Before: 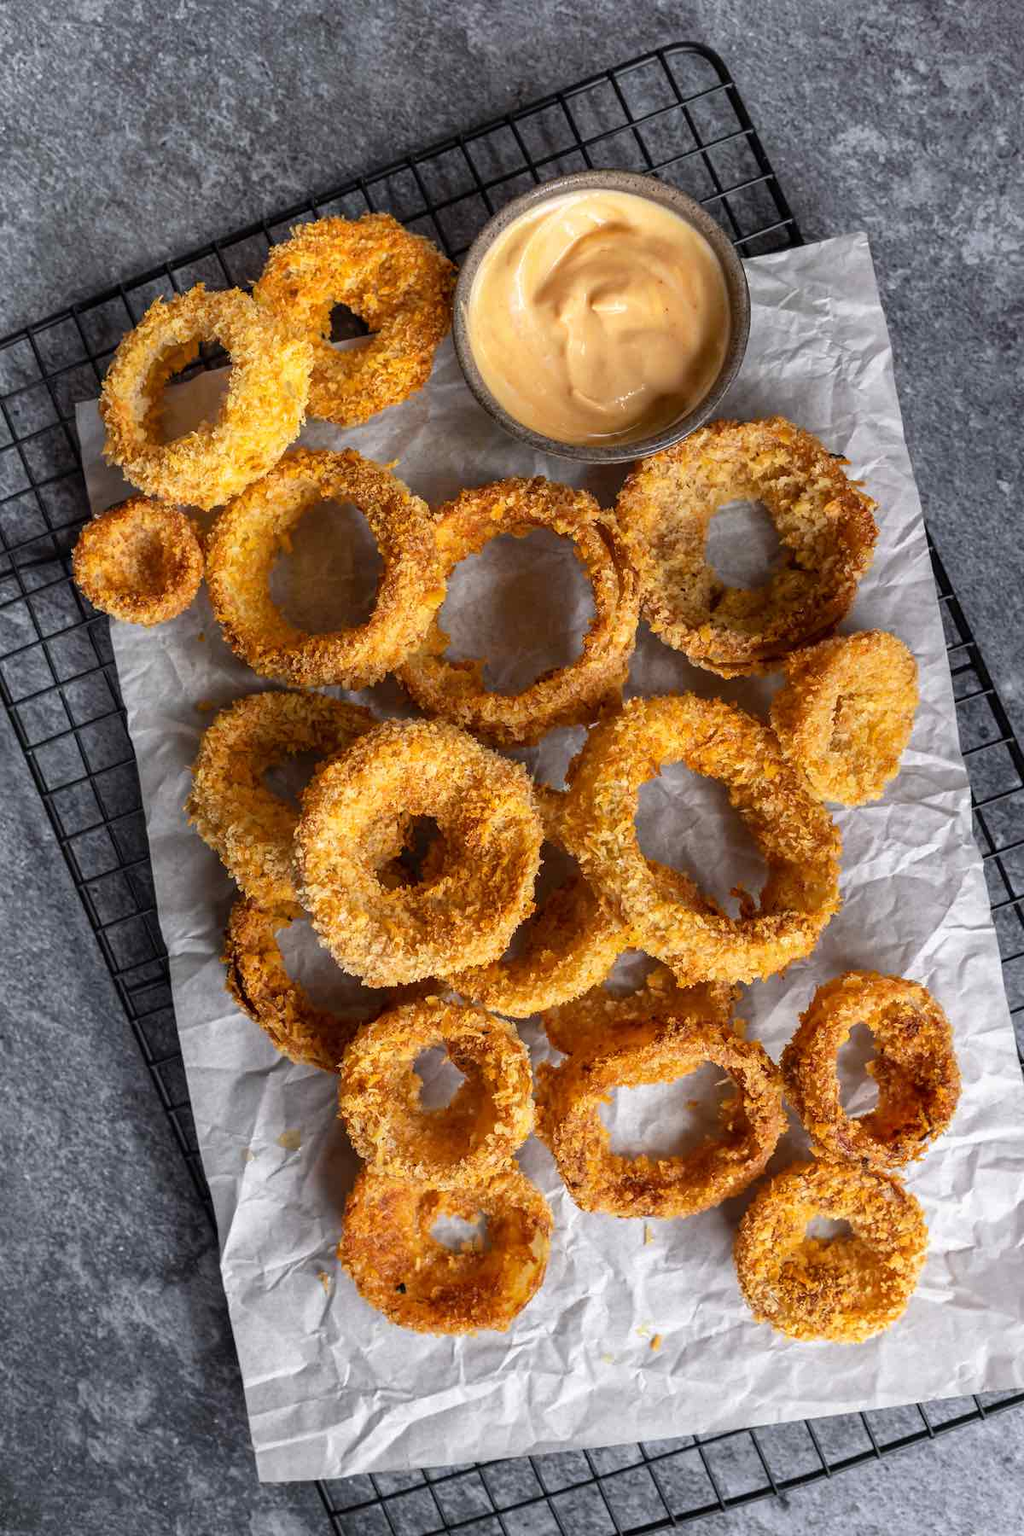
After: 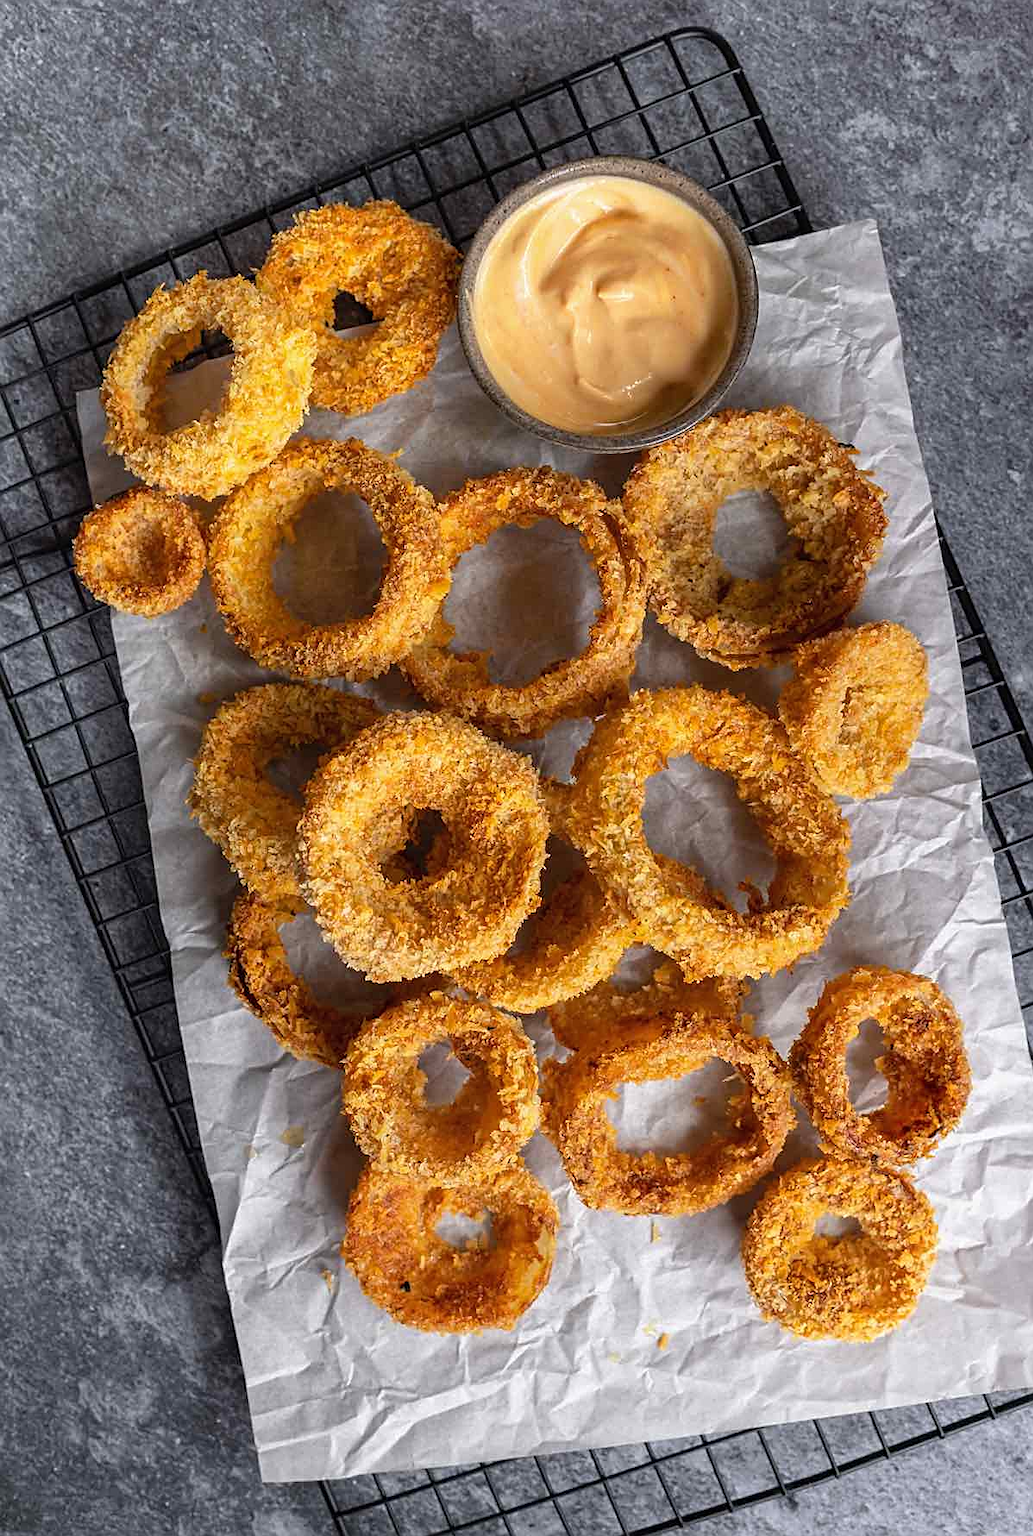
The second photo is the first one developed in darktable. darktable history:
sharpen: on, module defaults
crop: top 1.019%, right 0.122%
local contrast: mode bilateral grid, contrast 100, coarseness 99, detail 89%, midtone range 0.2
